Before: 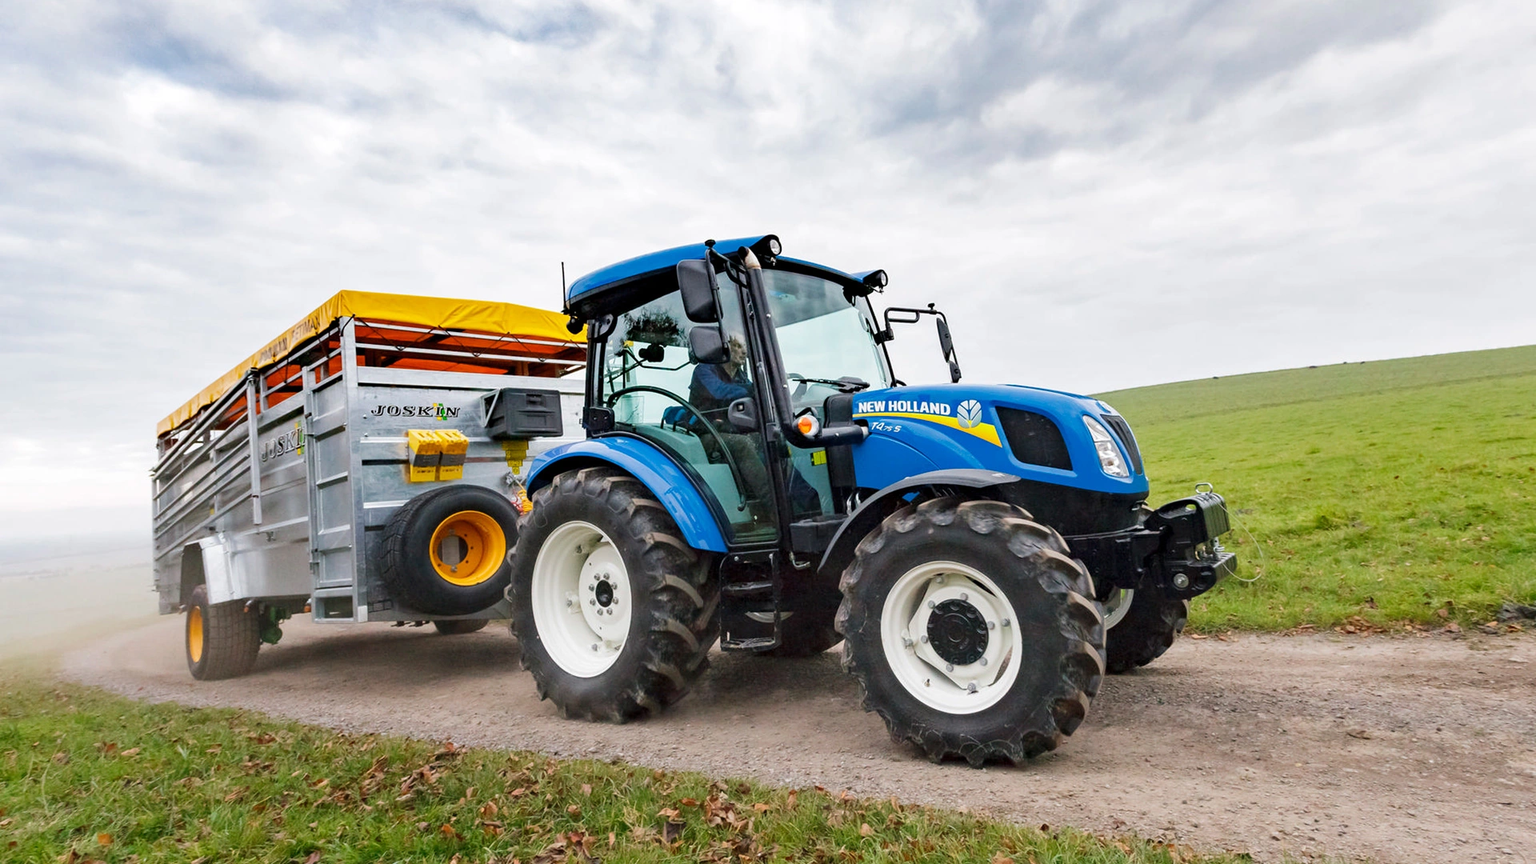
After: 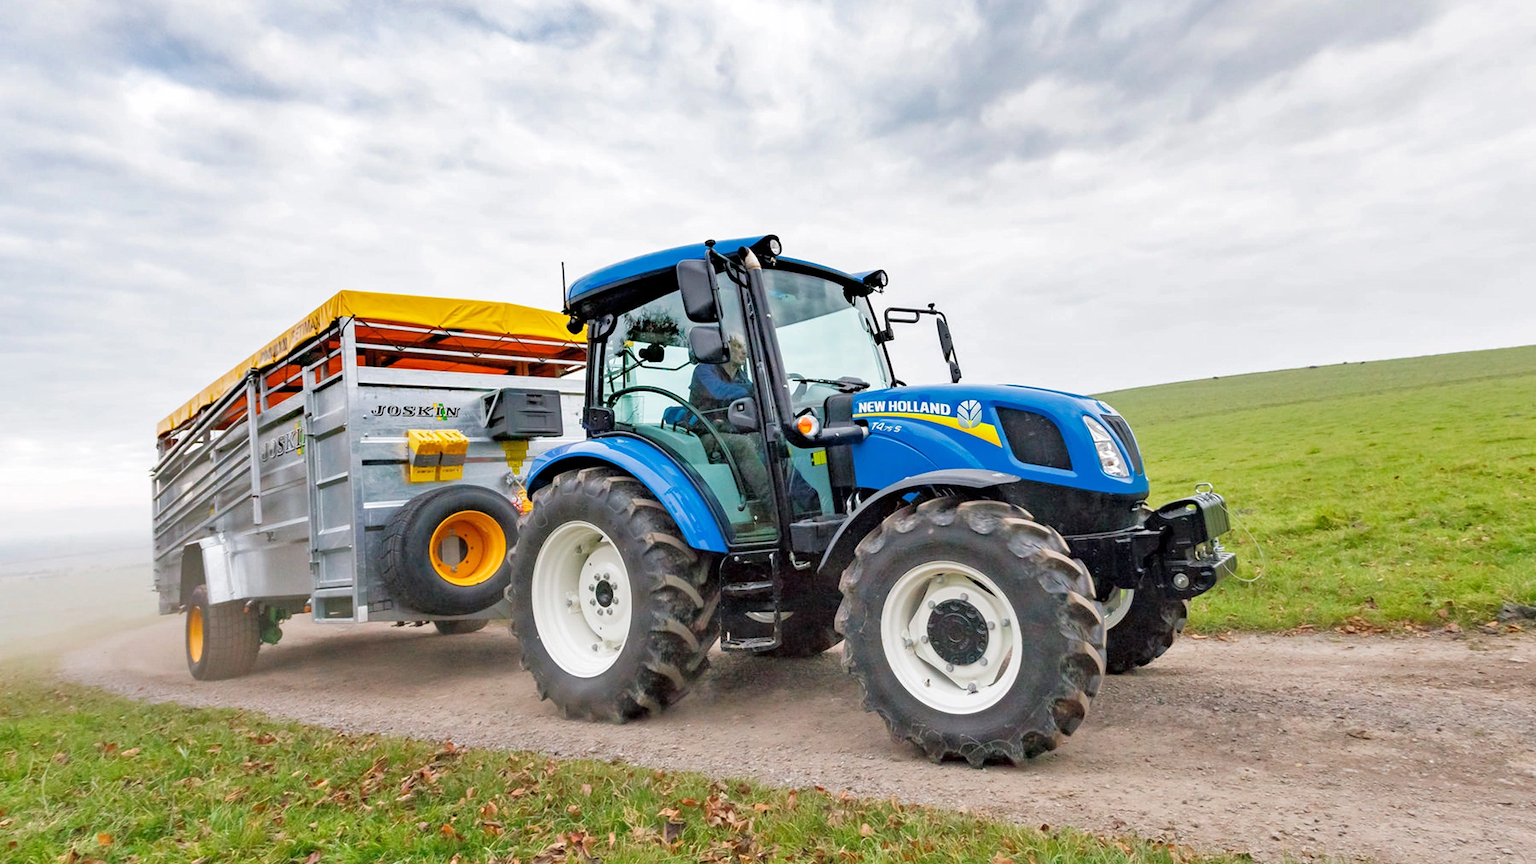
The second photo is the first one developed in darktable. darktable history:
tone equalizer: -7 EV 0.149 EV, -6 EV 0.611 EV, -5 EV 1.16 EV, -4 EV 1.3 EV, -3 EV 1.16 EV, -2 EV 0.6 EV, -1 EV 0.165 EV
